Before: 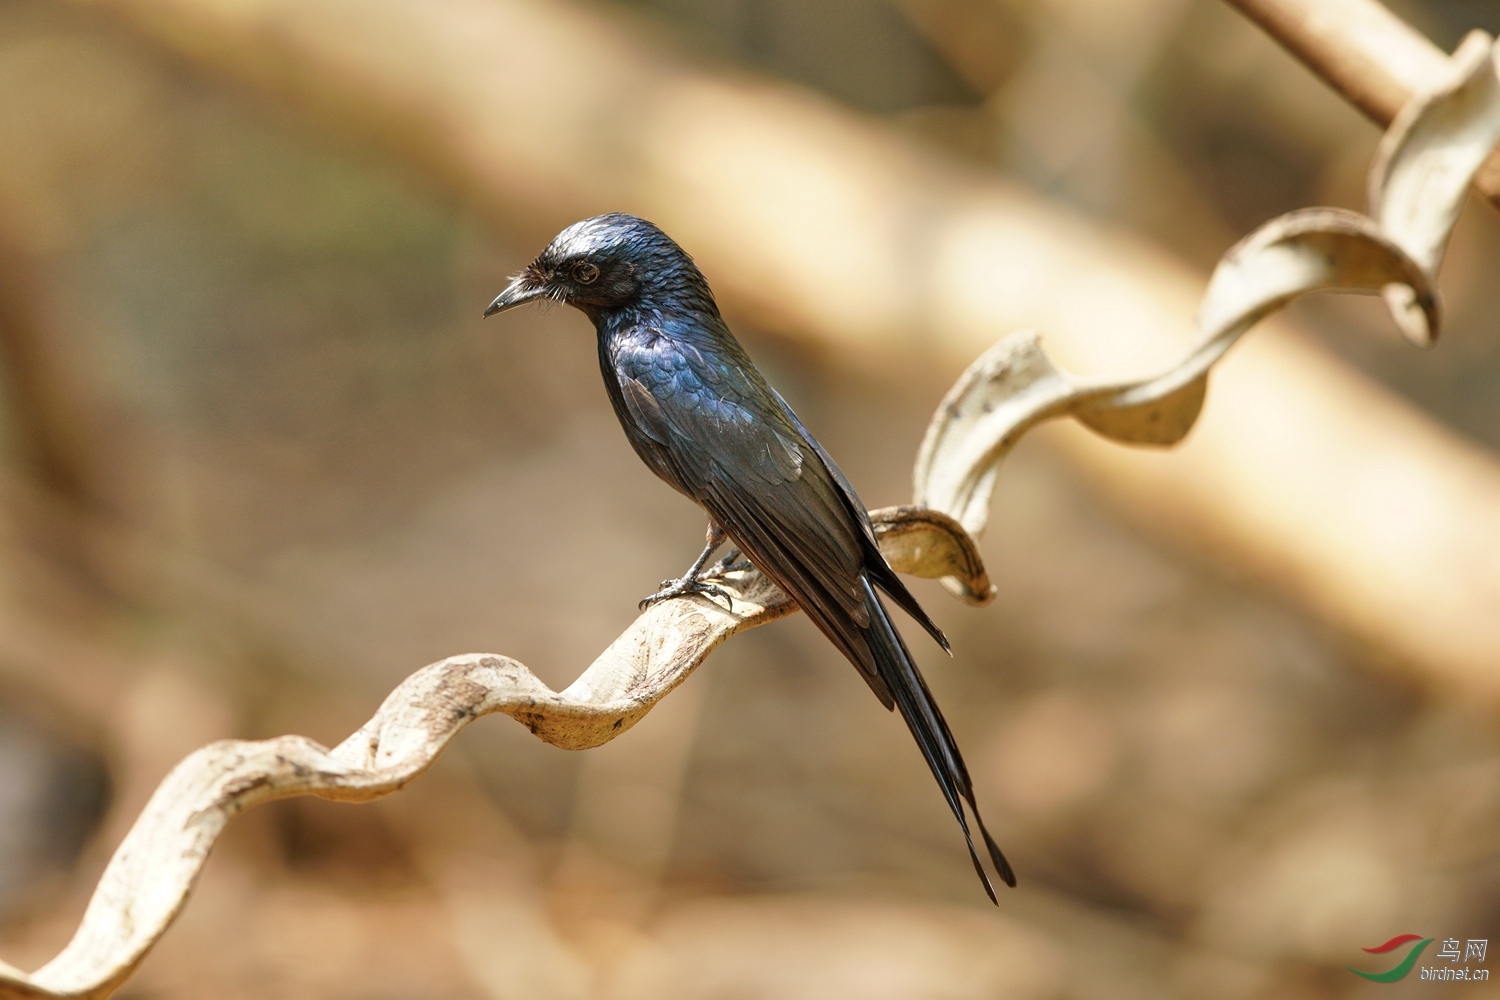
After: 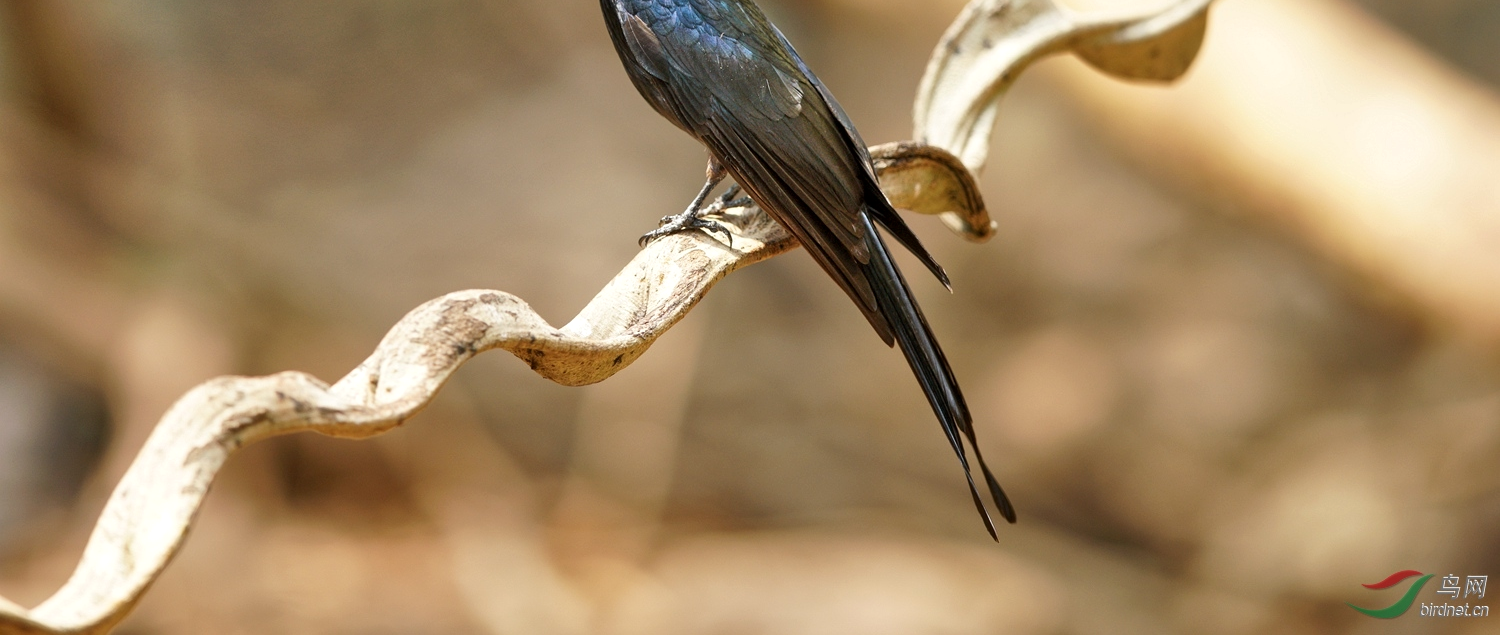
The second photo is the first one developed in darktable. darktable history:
crop and rotate: top 36.492%
local contrast: mode bilateral grid, contrast 21, coarseness 50, detail 119%, midtone range 0.2
